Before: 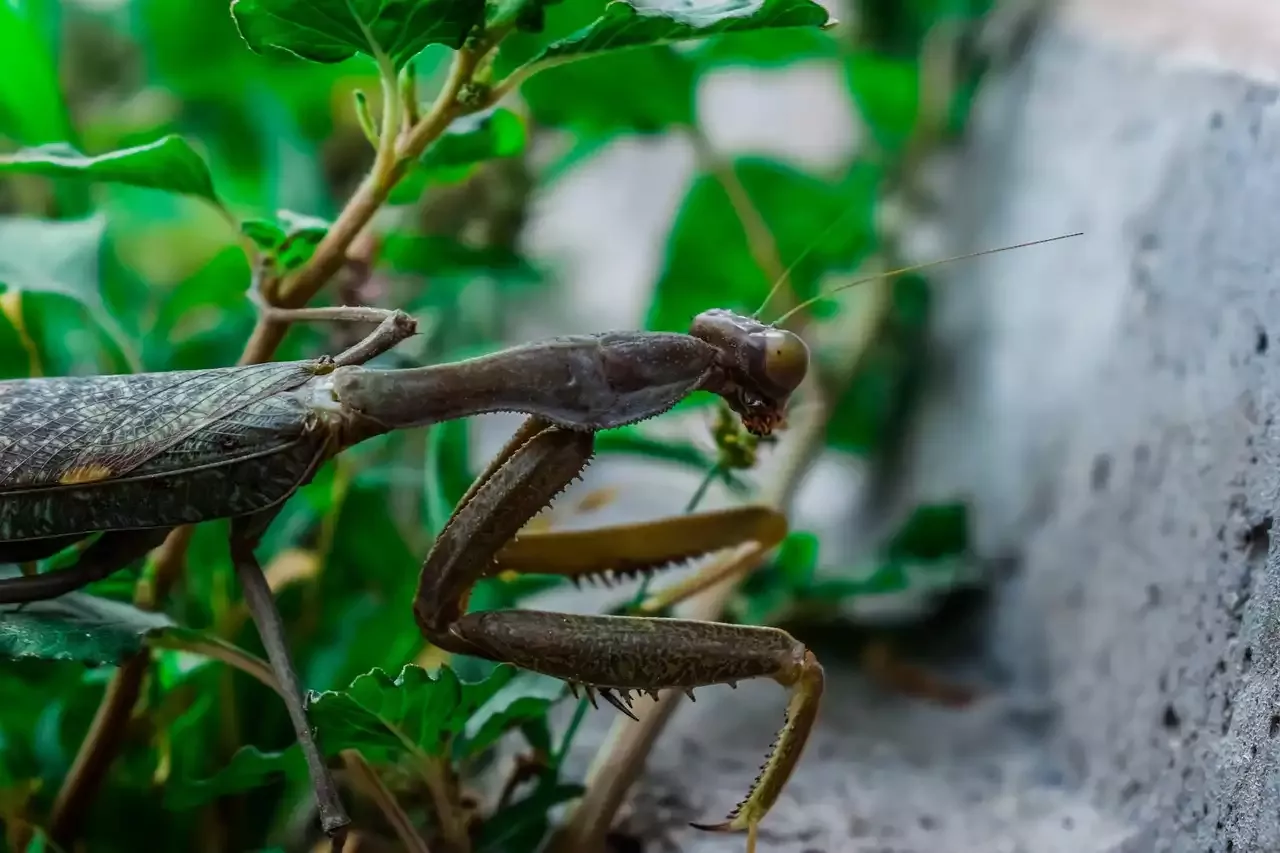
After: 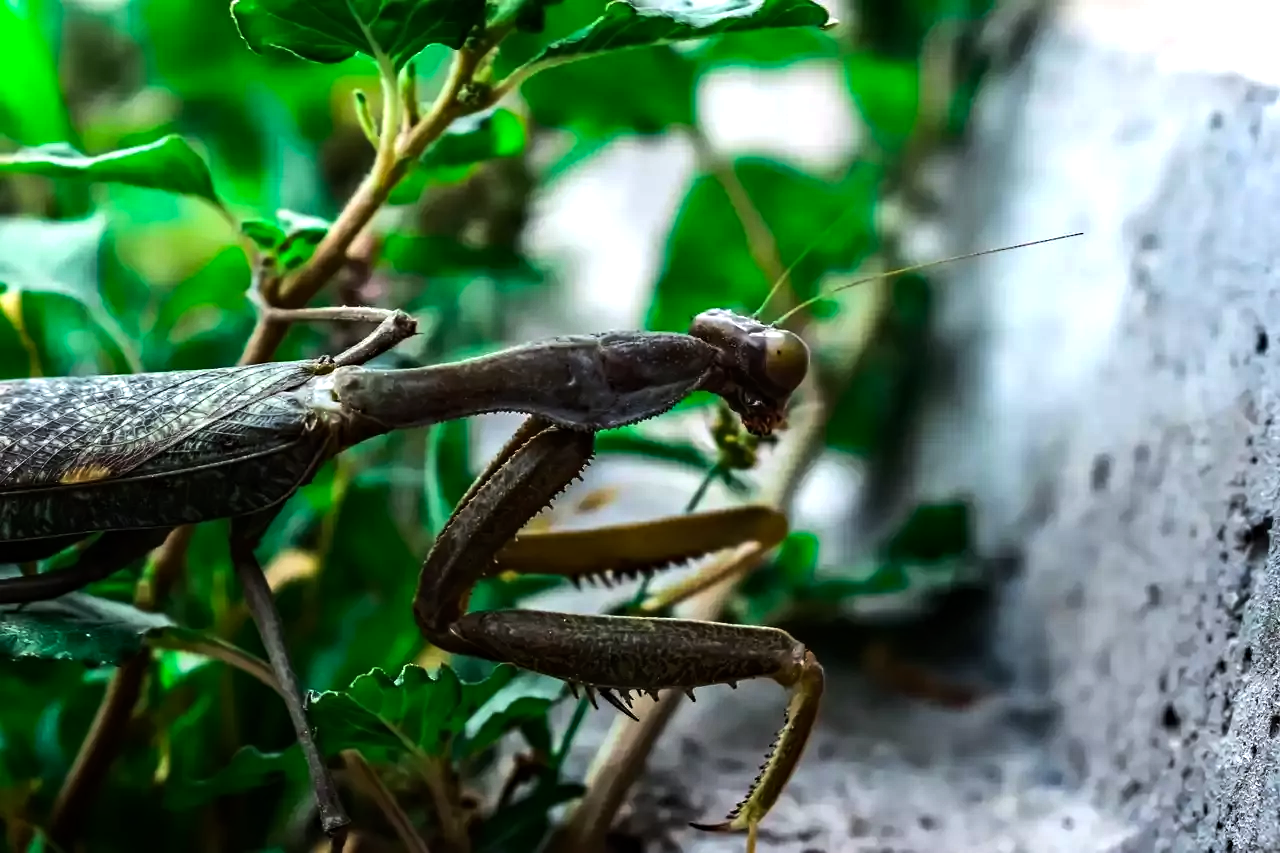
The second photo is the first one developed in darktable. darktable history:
haze removal: compatibility mode true, adaptive false
tone equalizer: -8 EV -1.08 EV, -7 EV -1.01 EV, -6 EV -0.867 EV, -5 EV -0.578 EV, -3 EV 0.578 EV, -2 EV 0.867 EV, -1 EV 1.01 EV, +0 EV 1.08 EV, edges refinement/feathering 500, mask exposure compensation -1.57 EV, preserve details no
white balance: red 1, blue 1
